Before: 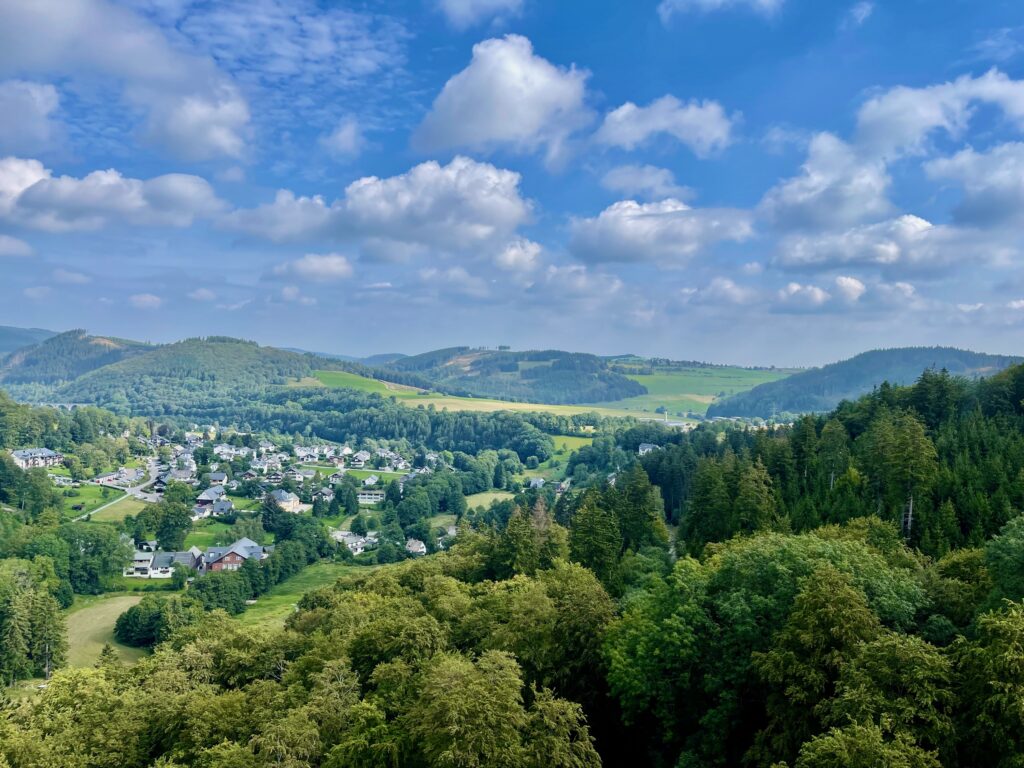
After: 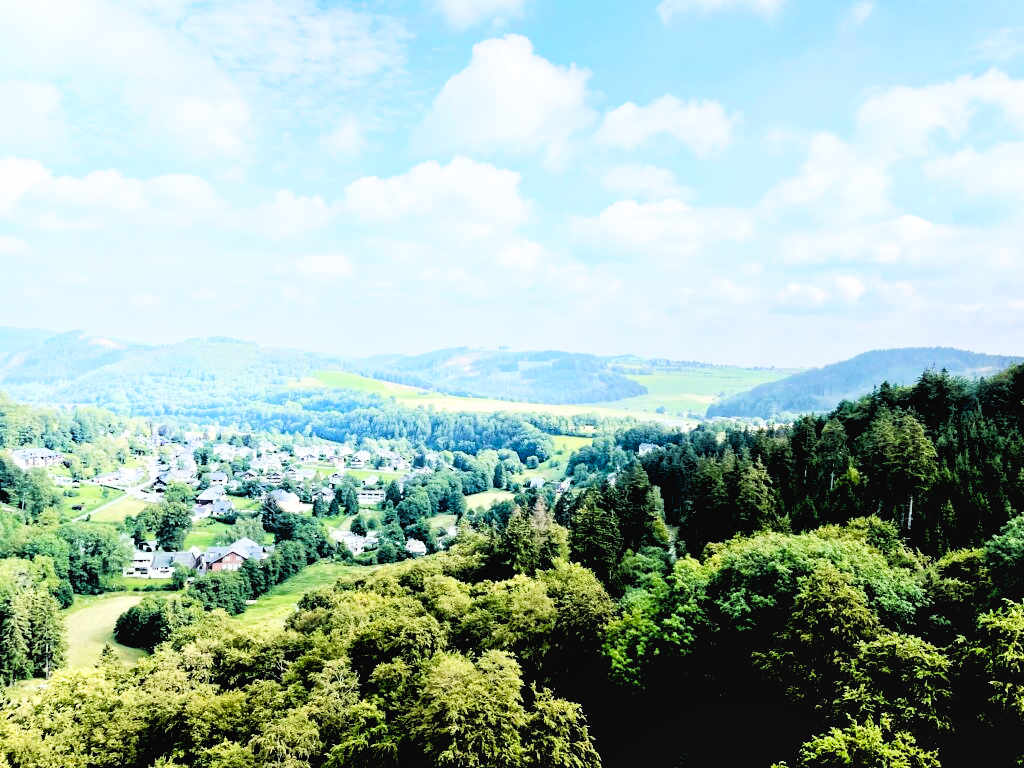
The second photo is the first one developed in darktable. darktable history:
tone curve: curves: ch0 [(0.016, 0.023) (0.248, 0.252) (0.732, 0.797) (1, 1)], preserve colors none
exposure: black level correction 0, exposure 0.896 EV, compensate exposure bias true, compensate highlight preservation false
shadows and highlights: highlights 72.46, highlights color adjustment 77.93%, soften with gaussian
filmic rgb: middle gray luminance 13.31%, black relative exposure -2.1 EV, white relative exposure 3.08 EV, target black luminance 0%, hardness 1.79, latitude 58.44%, contrast 1.725, highlights saturation mix 3.99%, shadows ↔ highlights balance -36.81%
